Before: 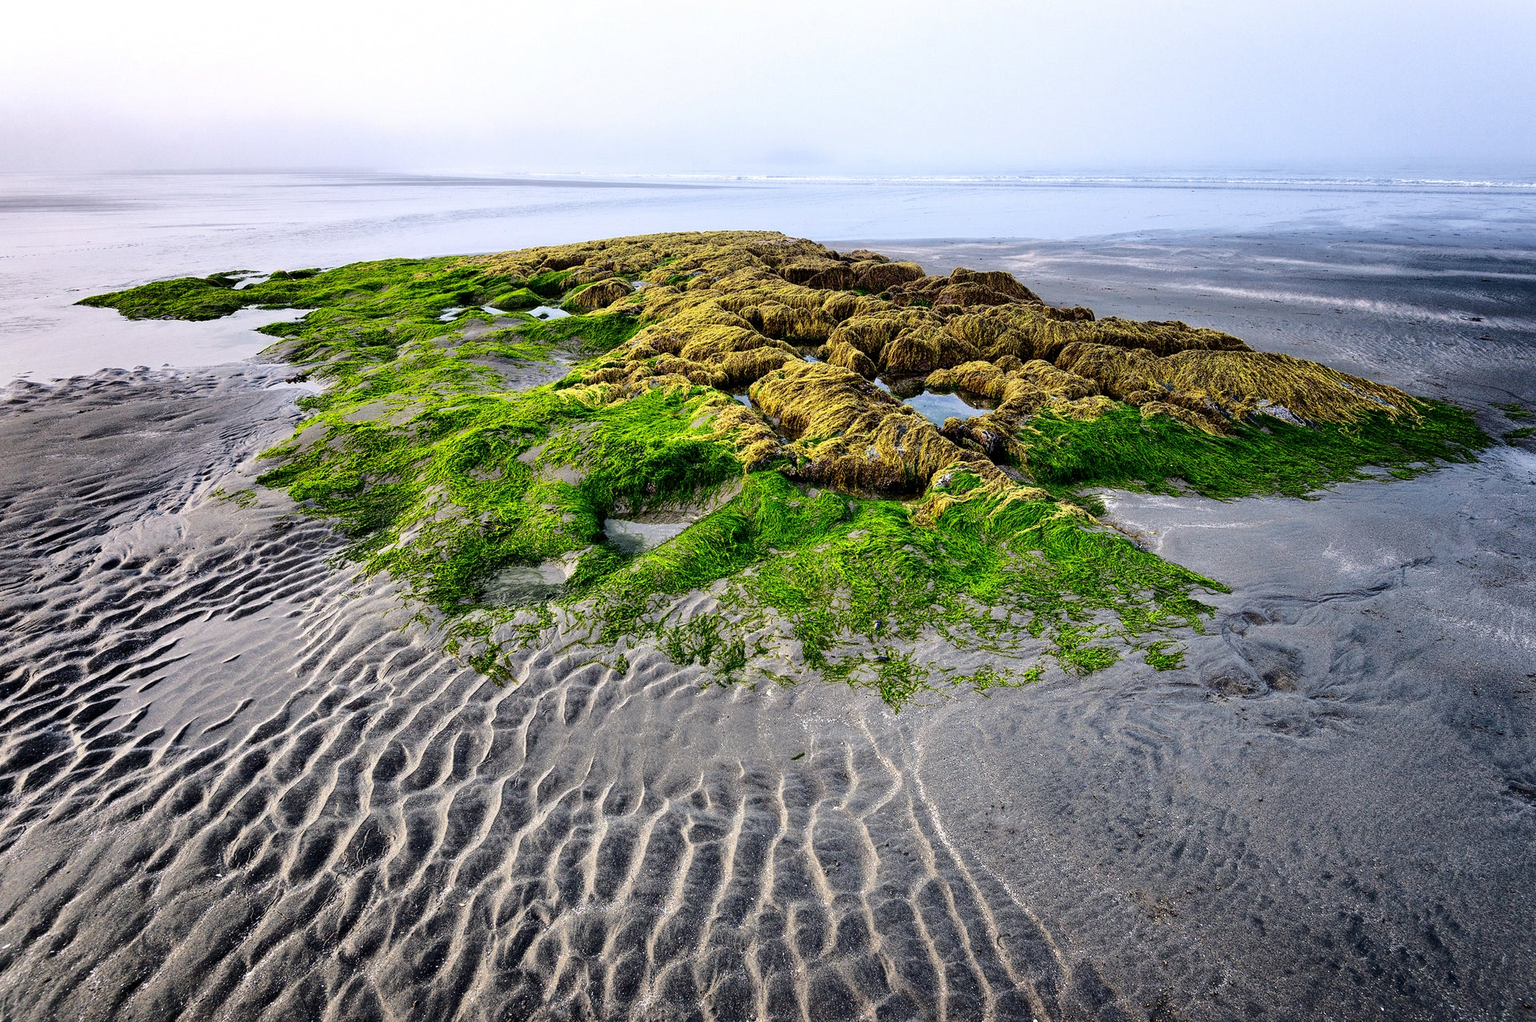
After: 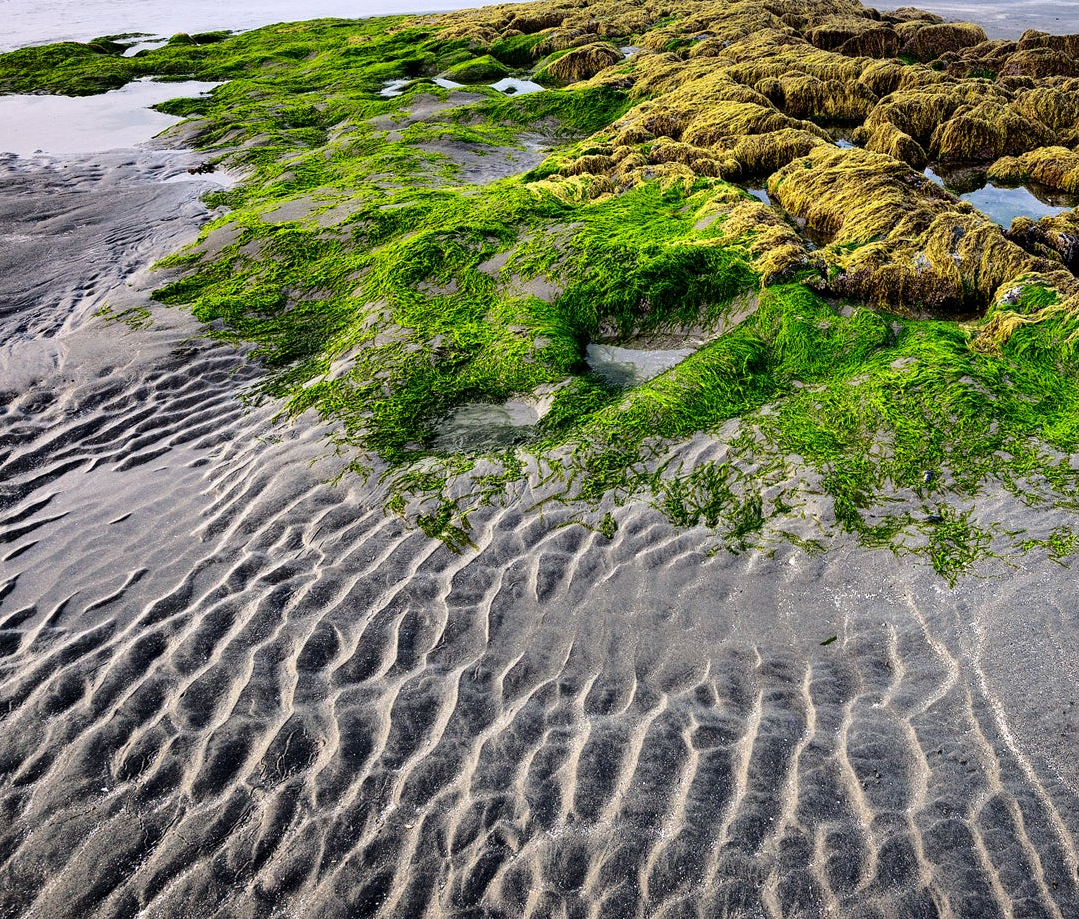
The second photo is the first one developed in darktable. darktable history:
crop: left 8.811%, top 23.872%, right 34.984%, bottom 4.165%
tone equalizer: on, module defaults
